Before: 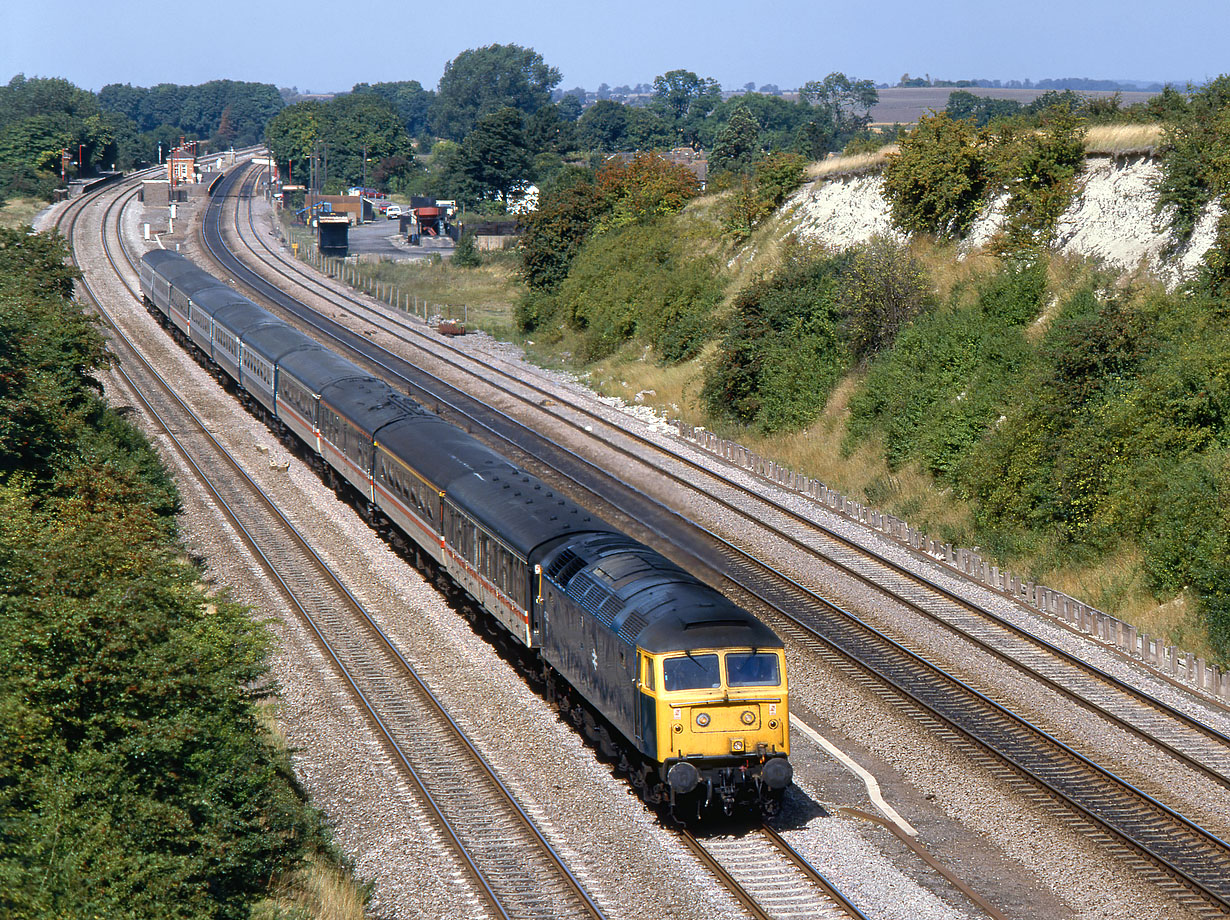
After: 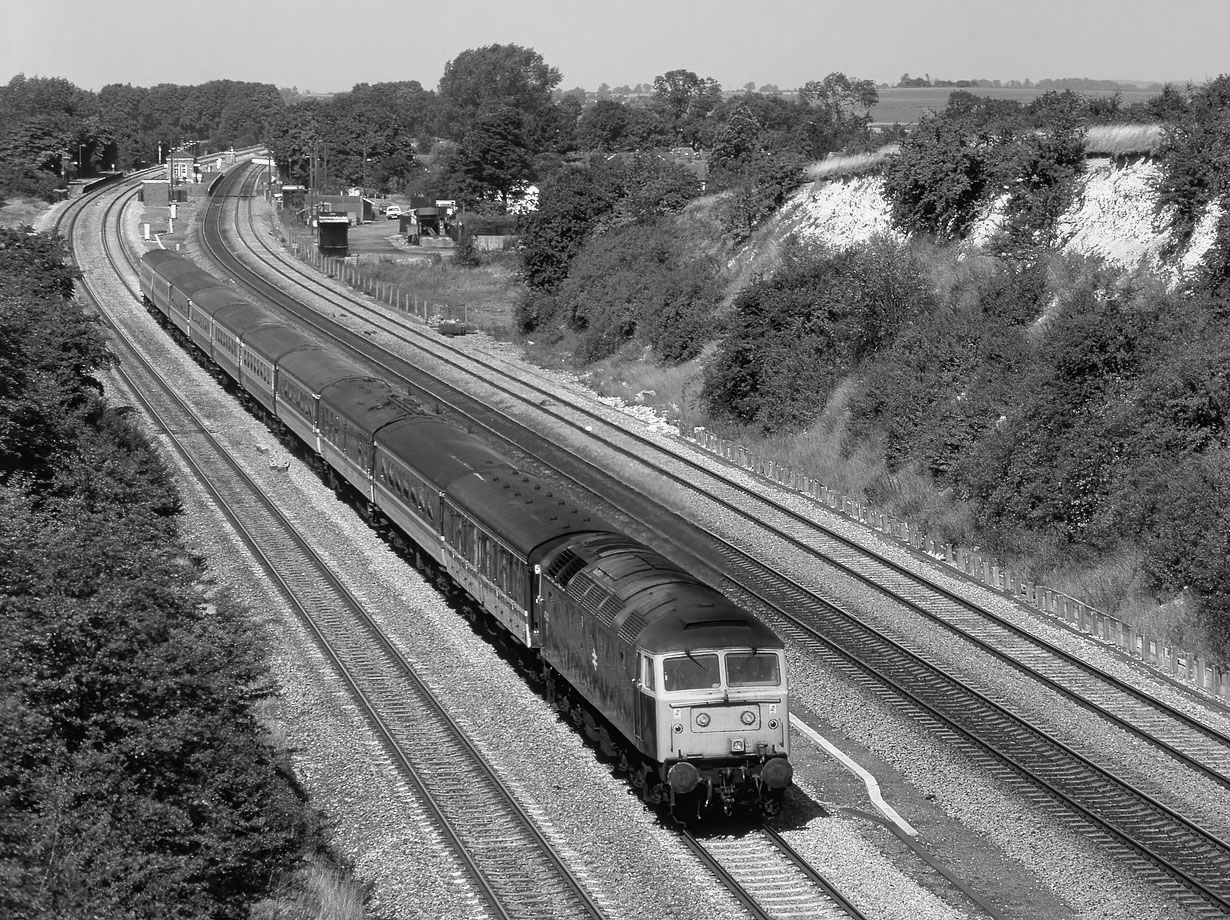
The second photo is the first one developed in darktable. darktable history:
color calibration: output gray [0.267, 0.423, 0.261, 0], illuminant as shot in camera, x 0.358, y 0.373, temperature 4628.91 K
